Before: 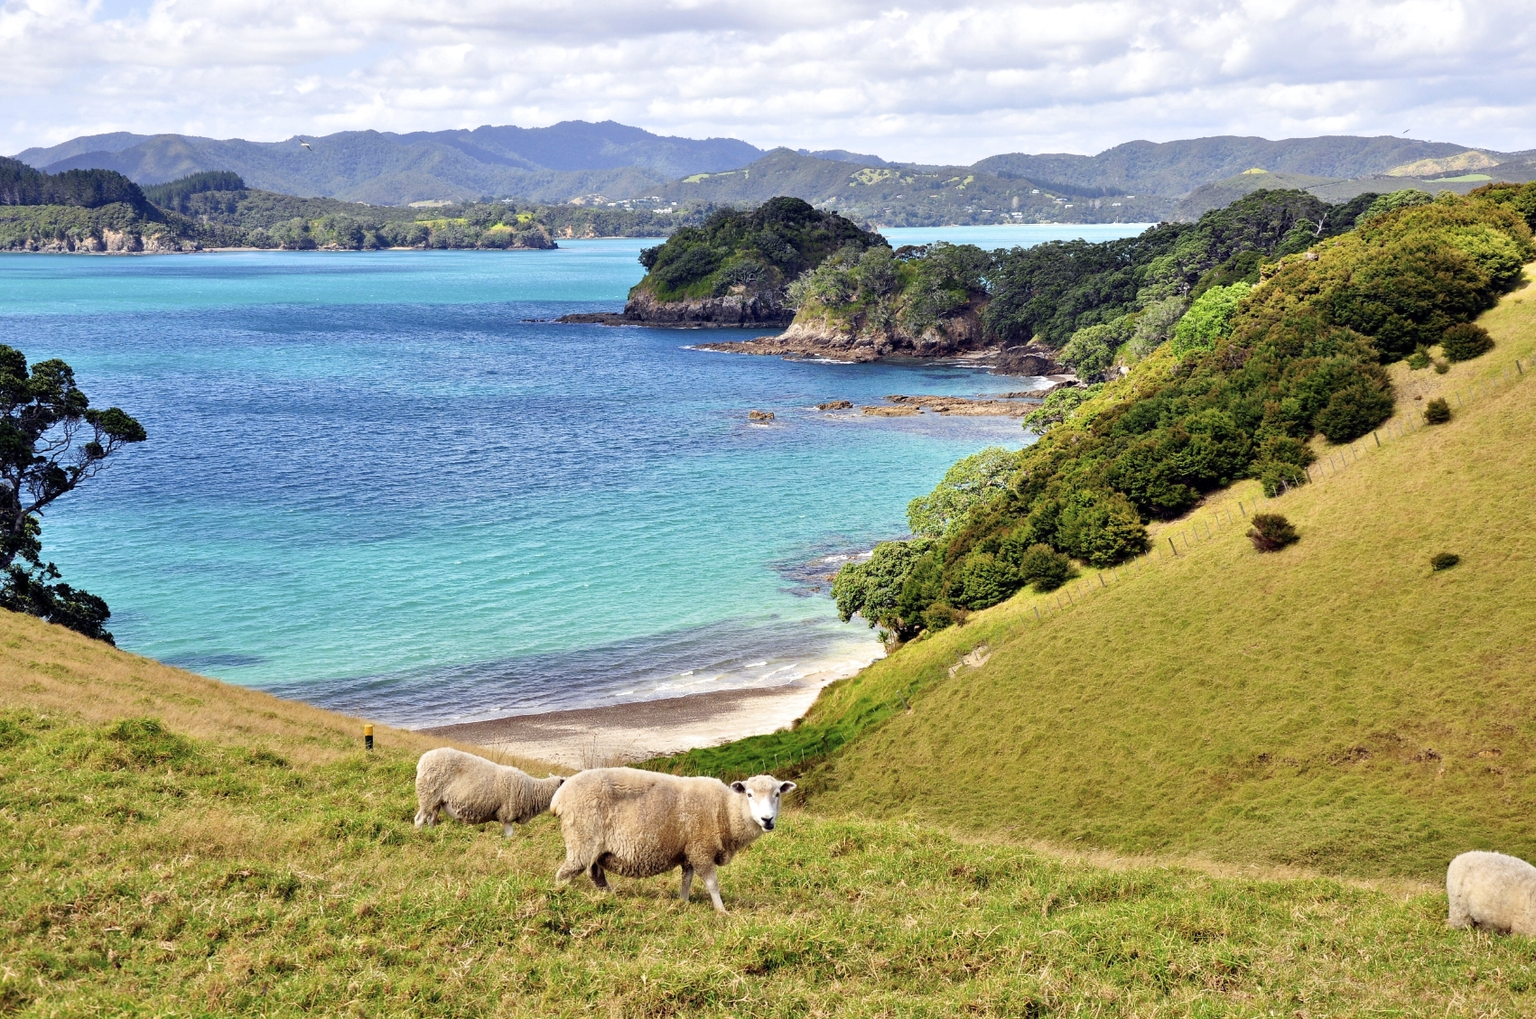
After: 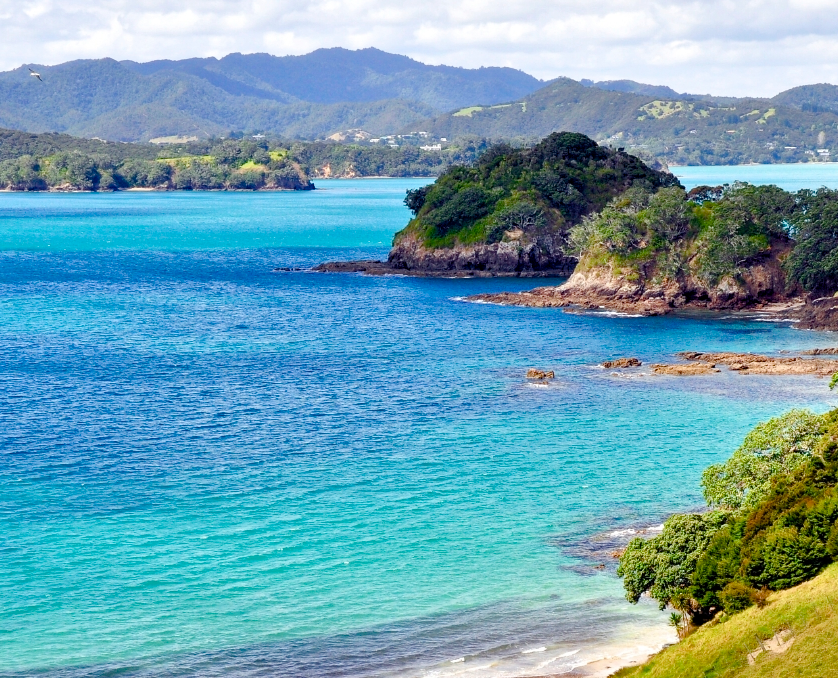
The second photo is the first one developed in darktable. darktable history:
color balance rgb: perceptual saturation grading › global saturation 20%, perceptual saturation grading › highlights -25%, perceptual saturation grading › shadows 50%
crop: left 17.835%, top 7.675%, right 32.881%, bottom 32.213%
